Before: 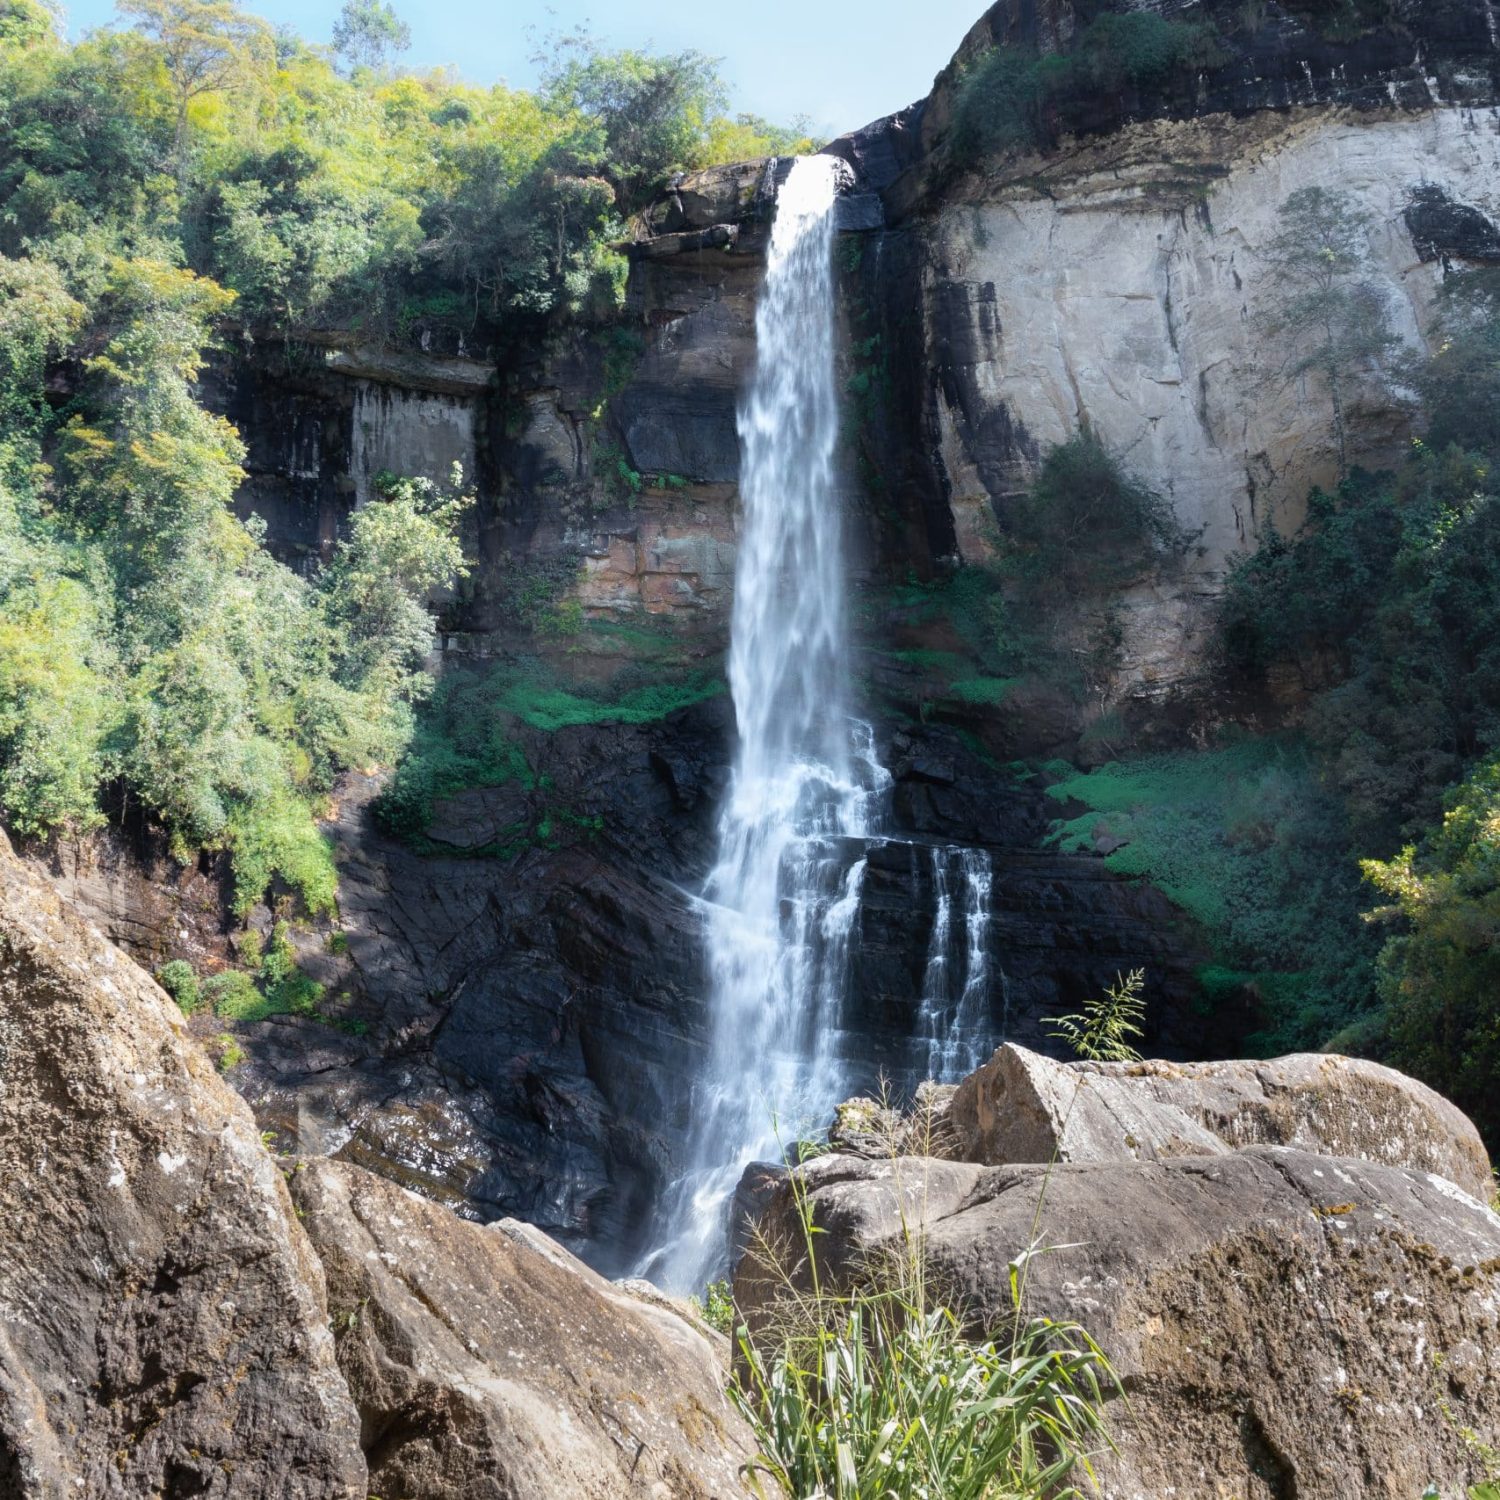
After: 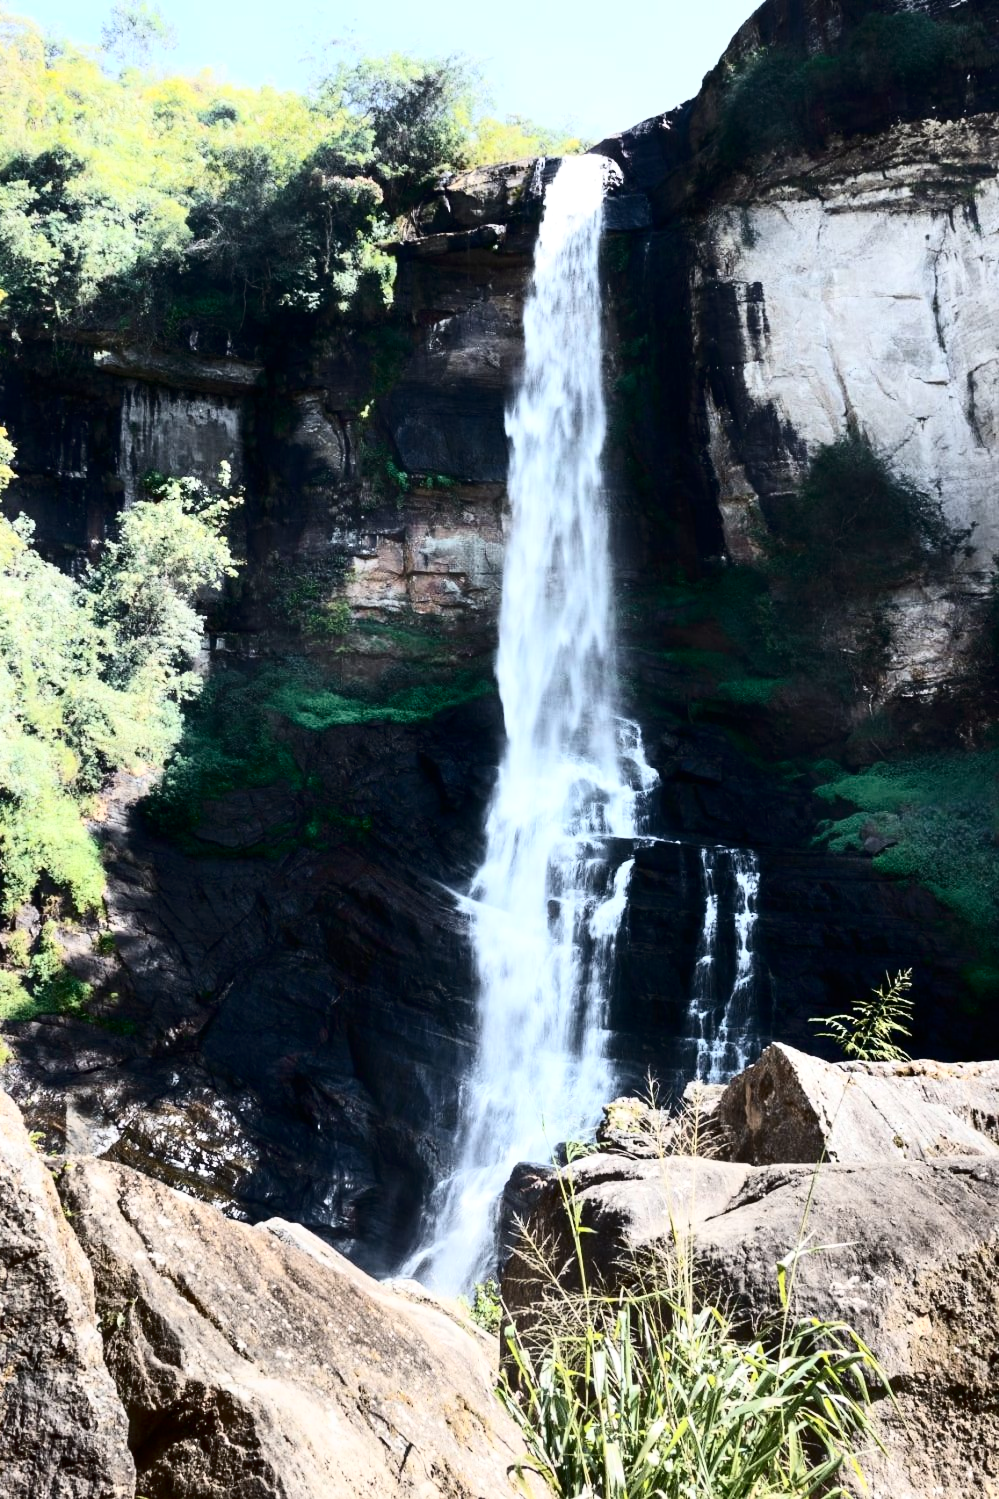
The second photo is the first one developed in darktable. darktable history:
crop and rotate: left 15.57%, right 17.784%
exposure: exposure 0.202 EV, compensate exposure bias true, compensate highlight preservation false
contrast brightness saturation: contrast 0.482, saturation -0.089
